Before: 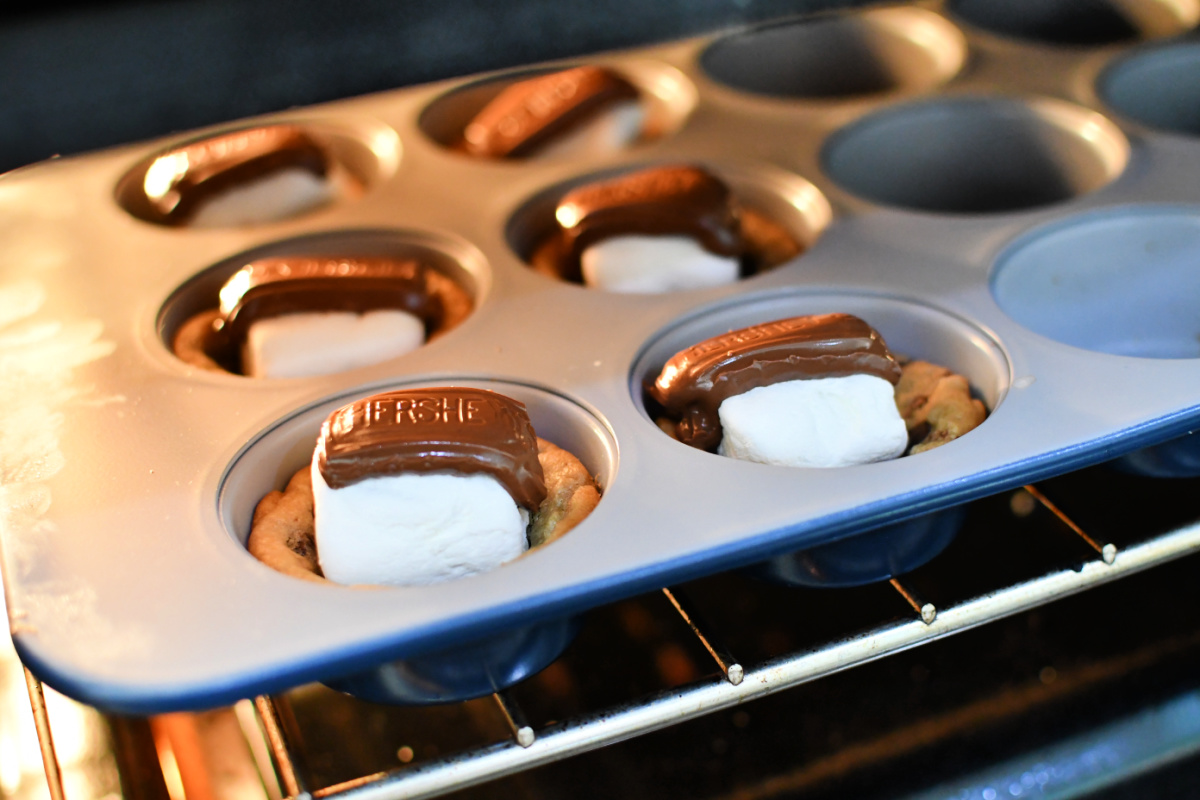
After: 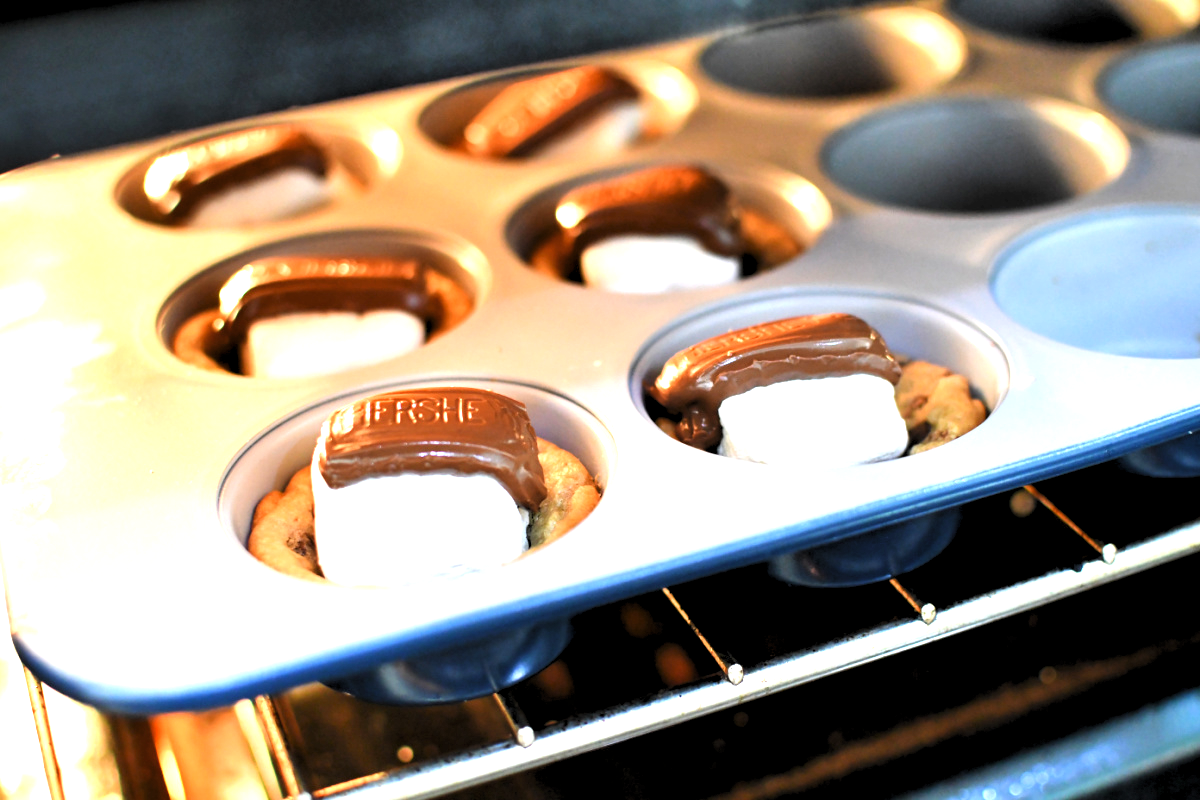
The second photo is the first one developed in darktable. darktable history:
levels: levels [0.073, 0.497, 0.972]
exposure: black level correction 0, exposure 1.01 EV, compensate highlight preservation false
